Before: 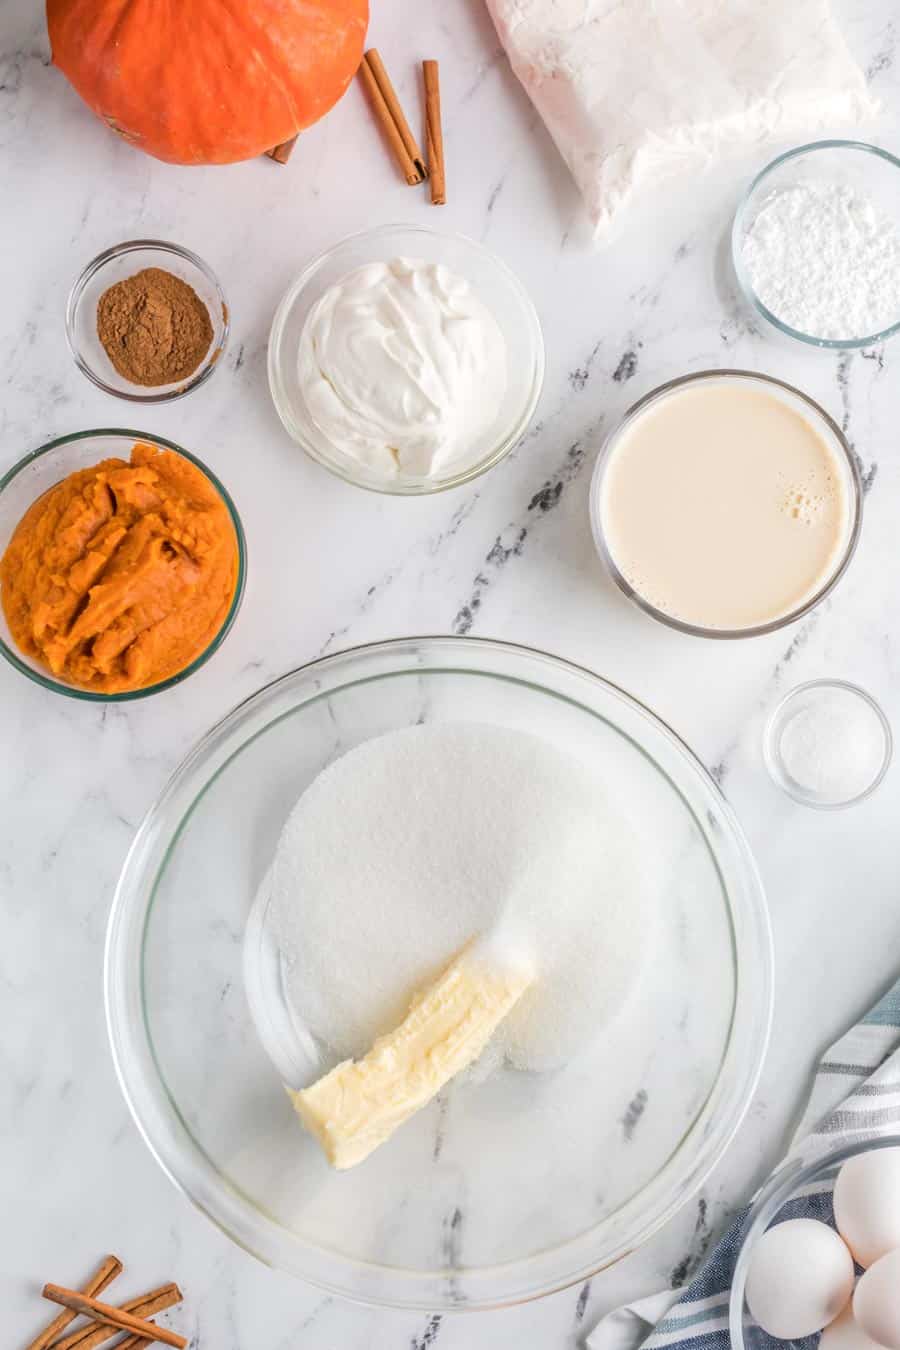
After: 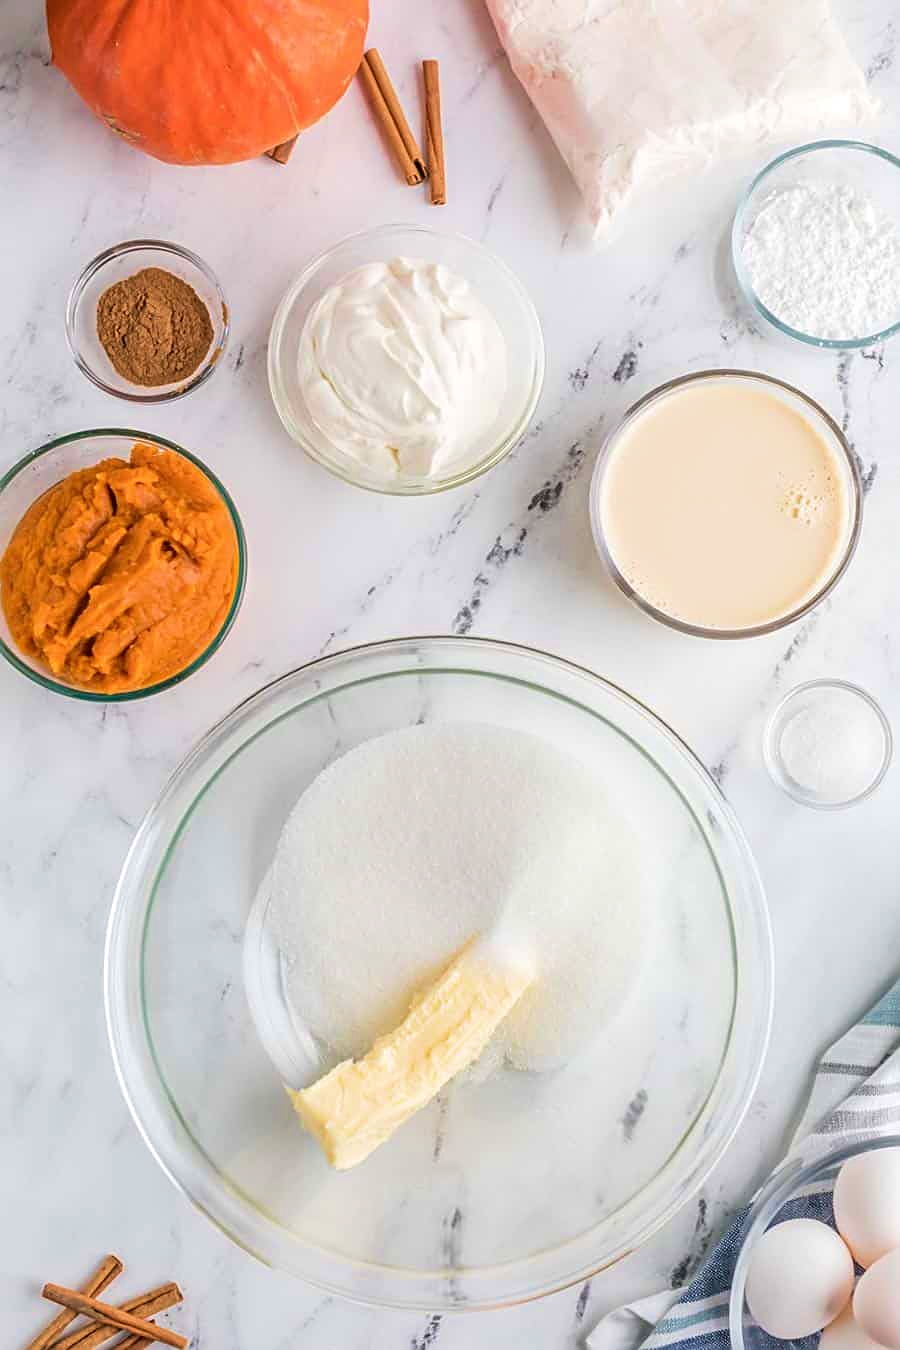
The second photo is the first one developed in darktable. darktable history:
sharpen: on, module defaults
velvia: strength 44.66%
